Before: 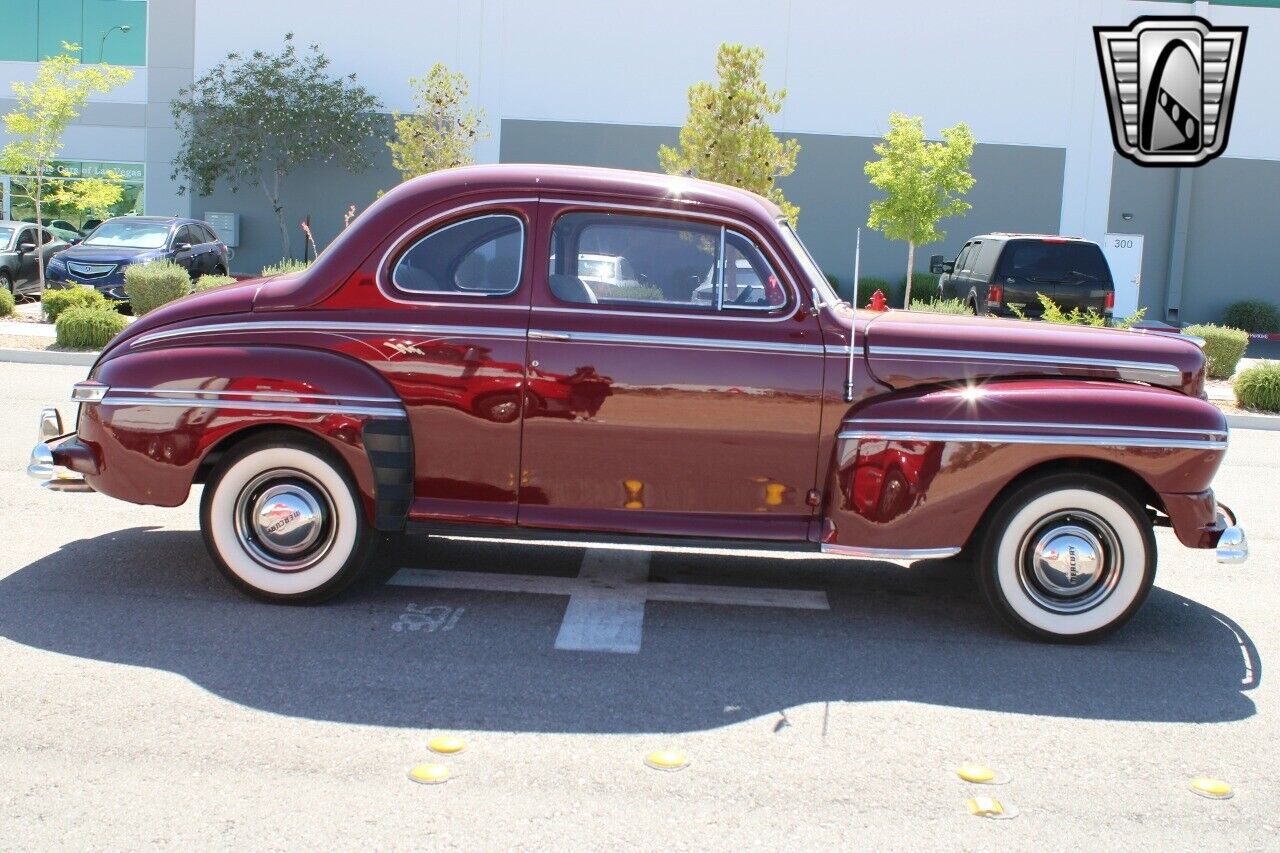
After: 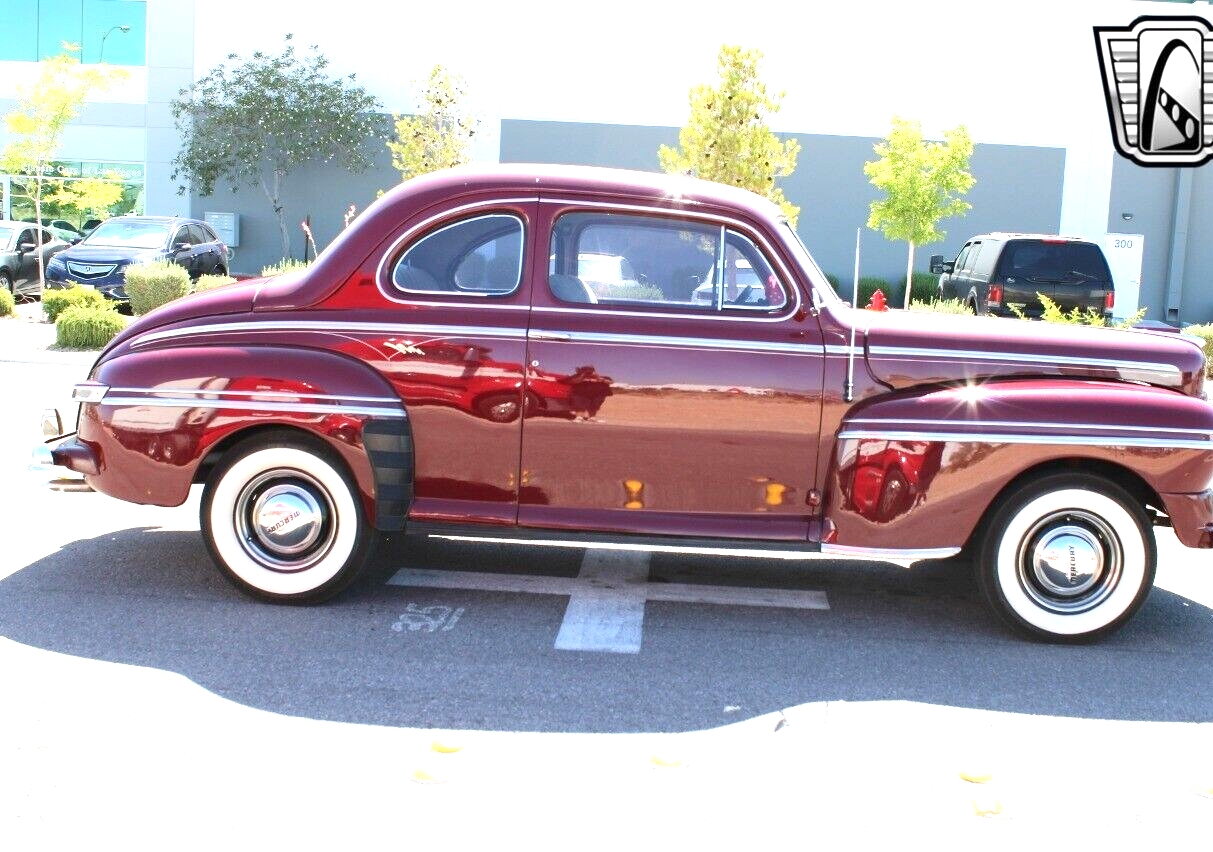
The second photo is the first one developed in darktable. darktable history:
crop and rotate: left 0%, right 5.209%
exposure: exposure 1.001 EV, compensate highlight preservation false
tone curve: curves: ch0 [(0, 0) (0.08, 0.069) (0.4, 0.391) (0.6, 0.609) (0.92, 0.93) (1, 1)], color space Lab, independent channels, preserve colors none
